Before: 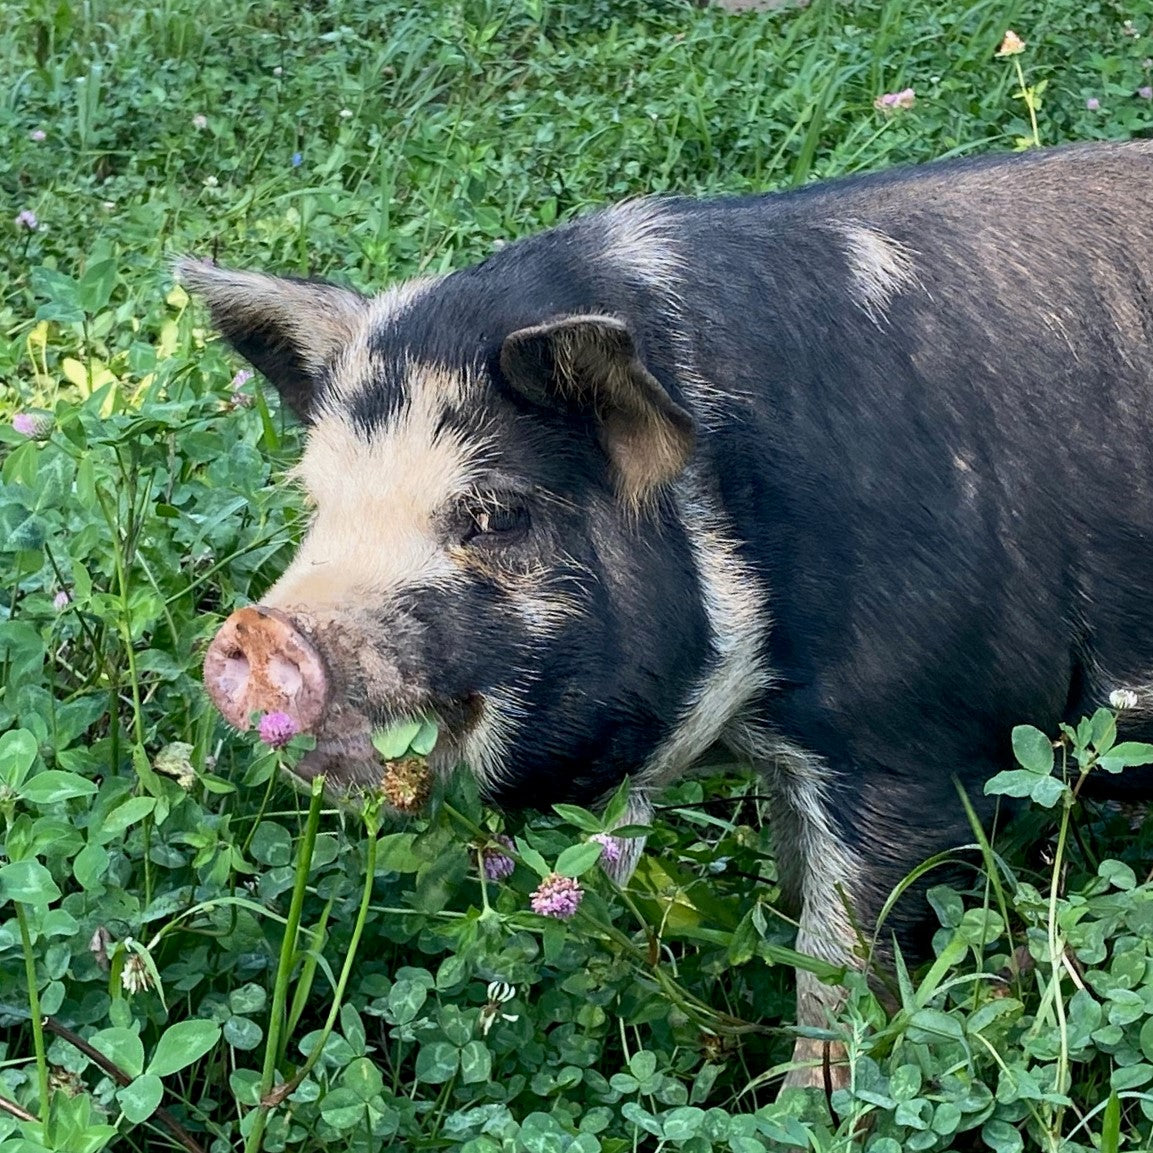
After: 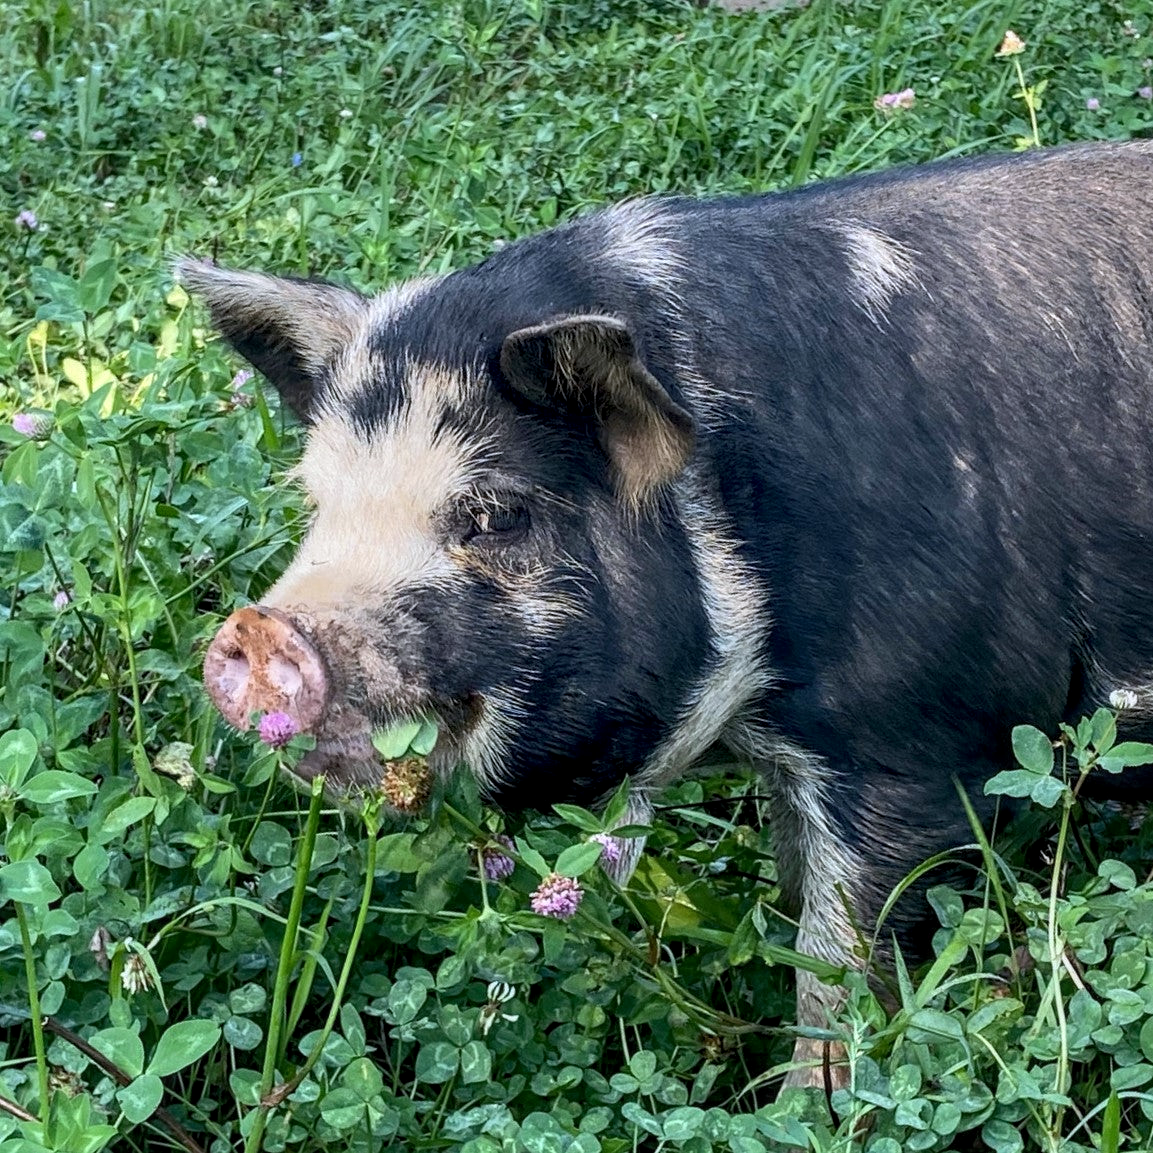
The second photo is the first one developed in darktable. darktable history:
local contrast: on, module defaults
white balance: red 0.983, blue 1.036
color correction: saturation 0.98
